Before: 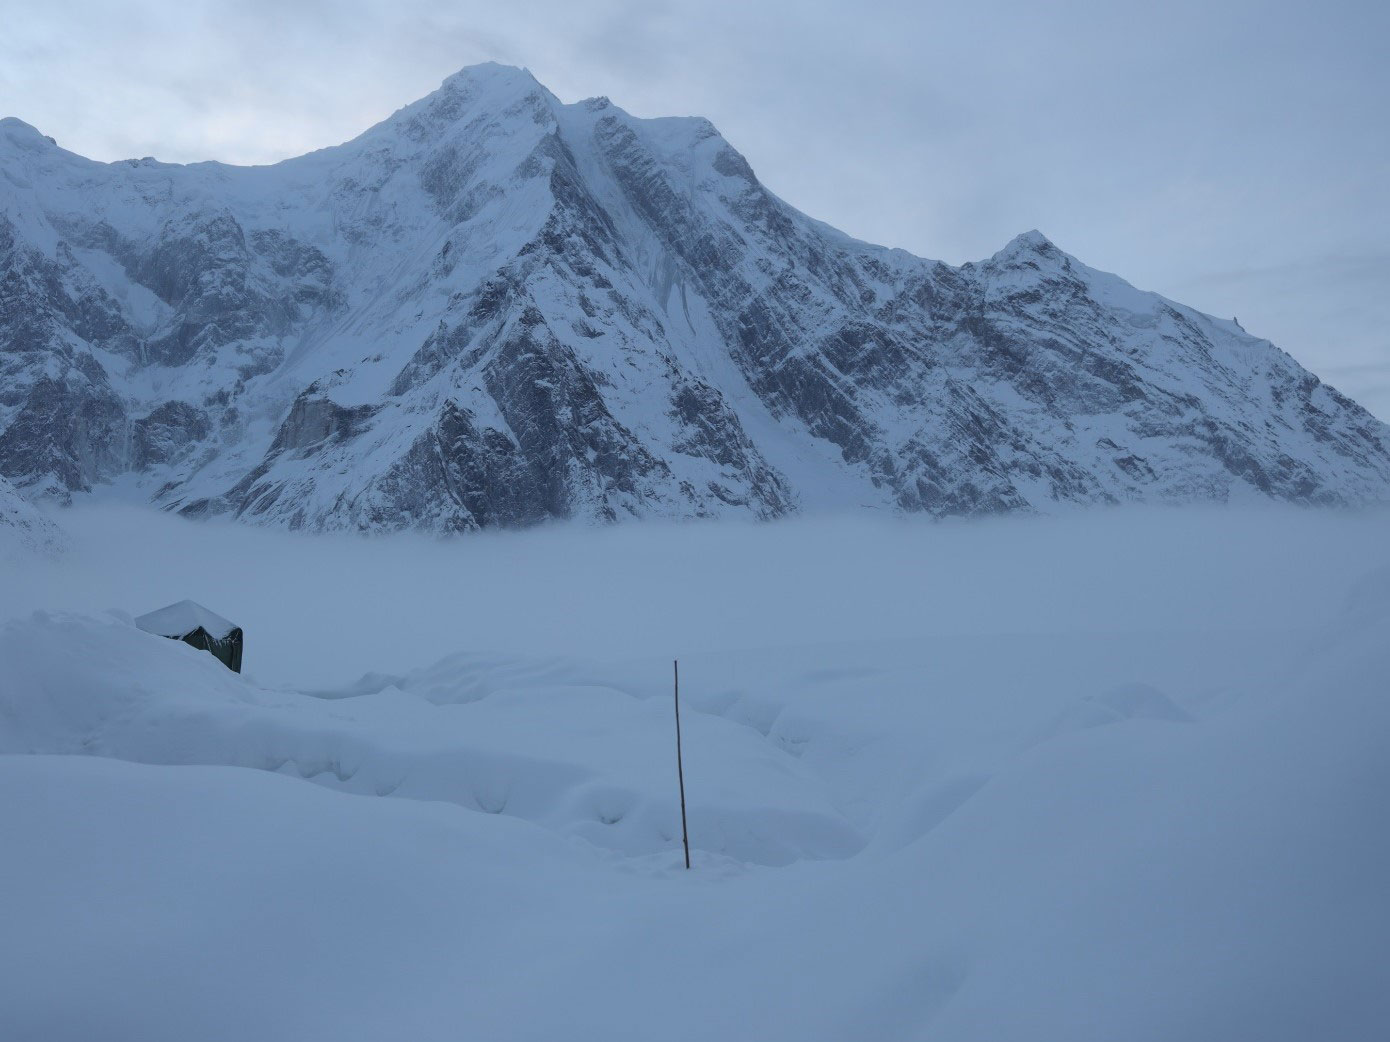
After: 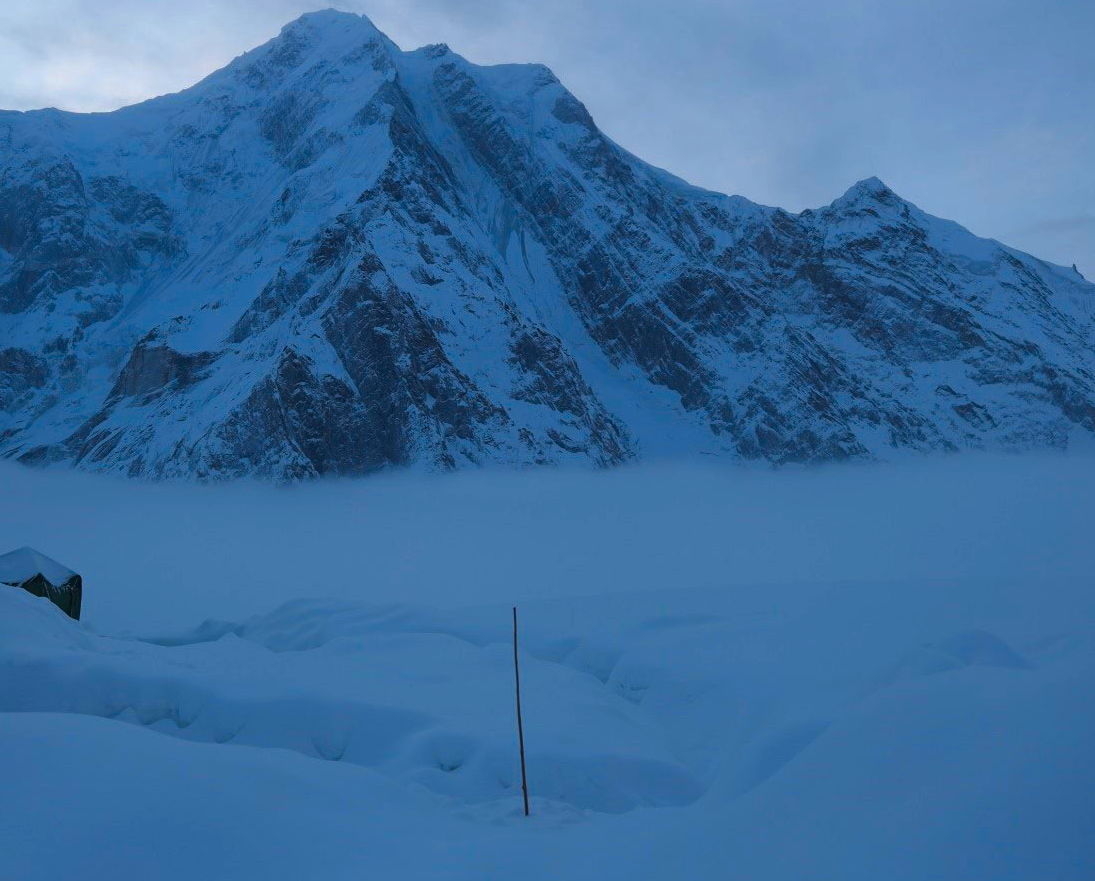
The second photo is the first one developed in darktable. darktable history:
color balance rgb: shadows lift › chroma 0.82%, shadows lift › hue 112.51°, linear chroma grading › shadows 31.519%, linear chroma grading › global chroma -2.541%, linear chroma grading › mid-tones 3.763%, perceptual saturation grading › global saturation 25.104%, perceptual saturation grading › highlights -27.858%, perceptual saturation grading › shadows 34.216%, global vibrance 20%
tone curve: curves: ch0 [(0, 0) (0.536, 0.402) (1, 1)], preserve colors none
crop: left 11.603%, top 5.163%, right 9.589%, bottom 10.231%
